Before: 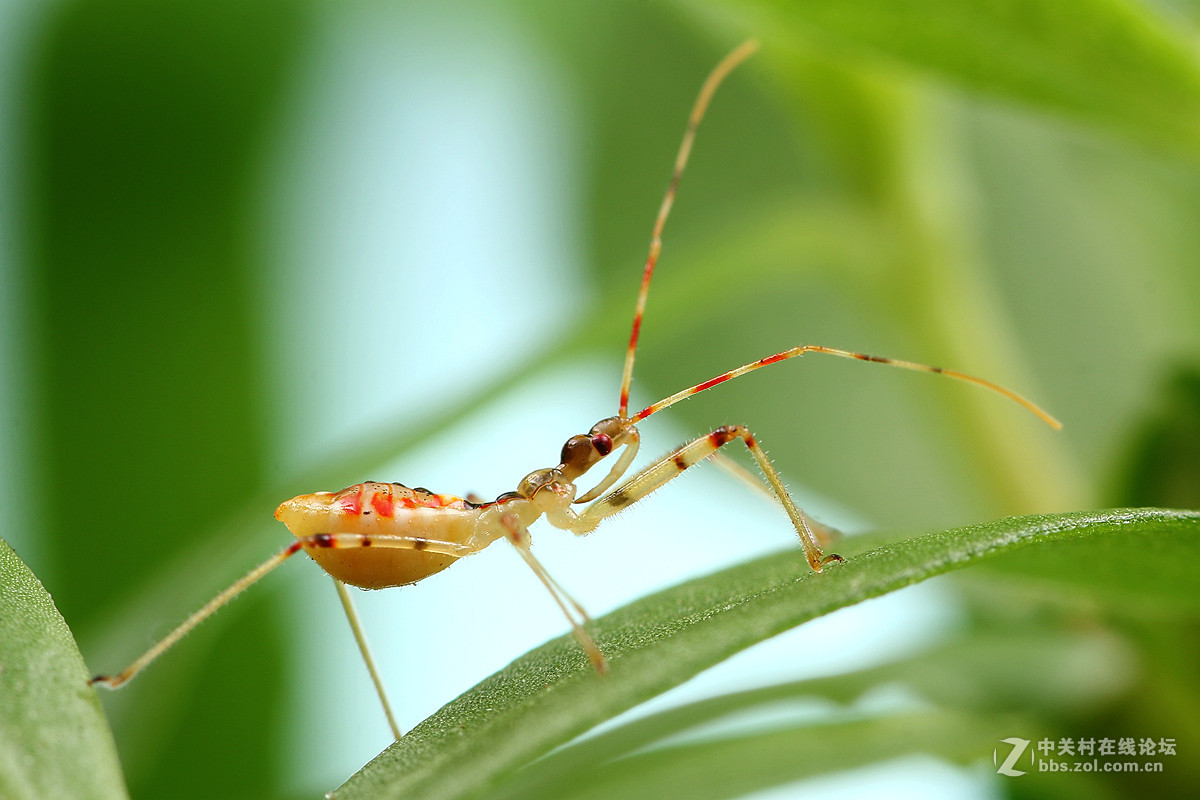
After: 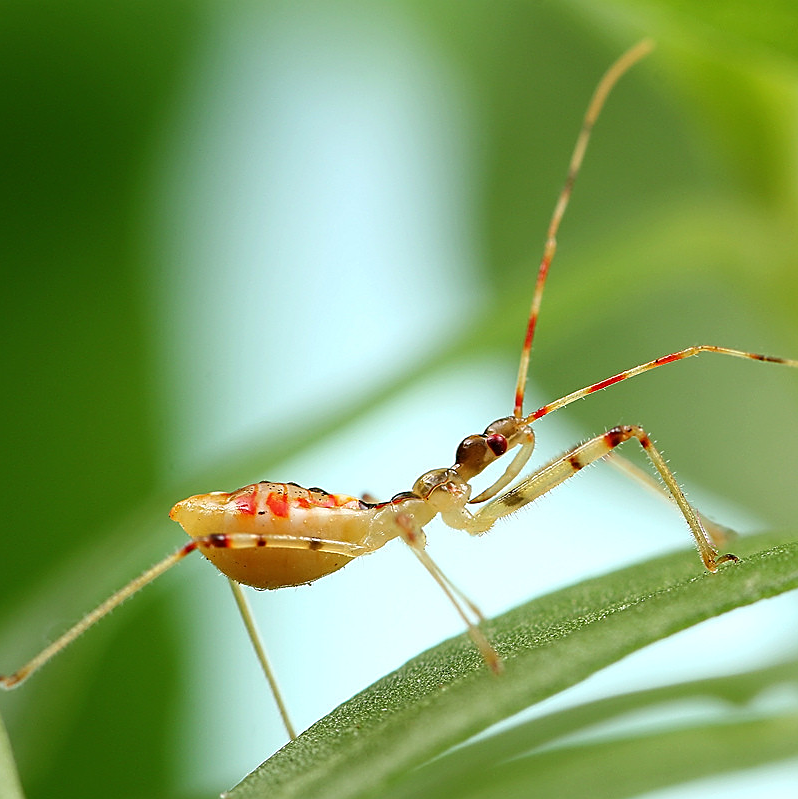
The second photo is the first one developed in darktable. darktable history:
sharpen: on, module defaults
crop and rotate: left 8.776%, right 24.705%
